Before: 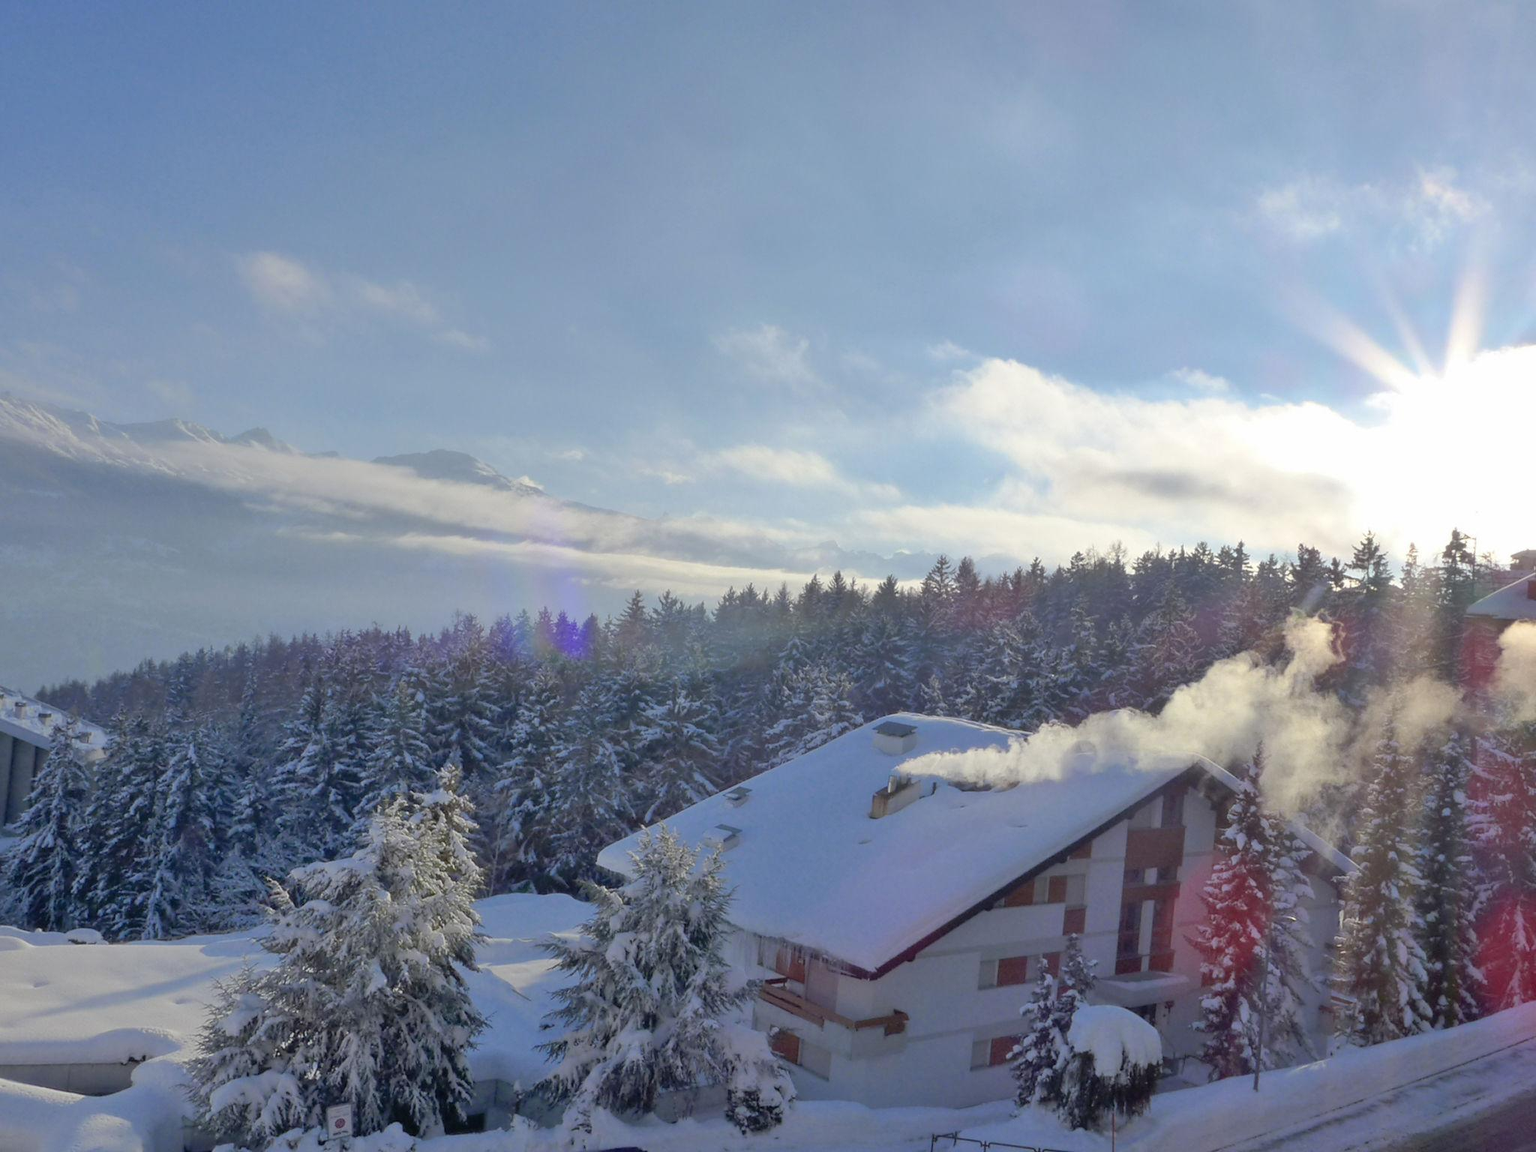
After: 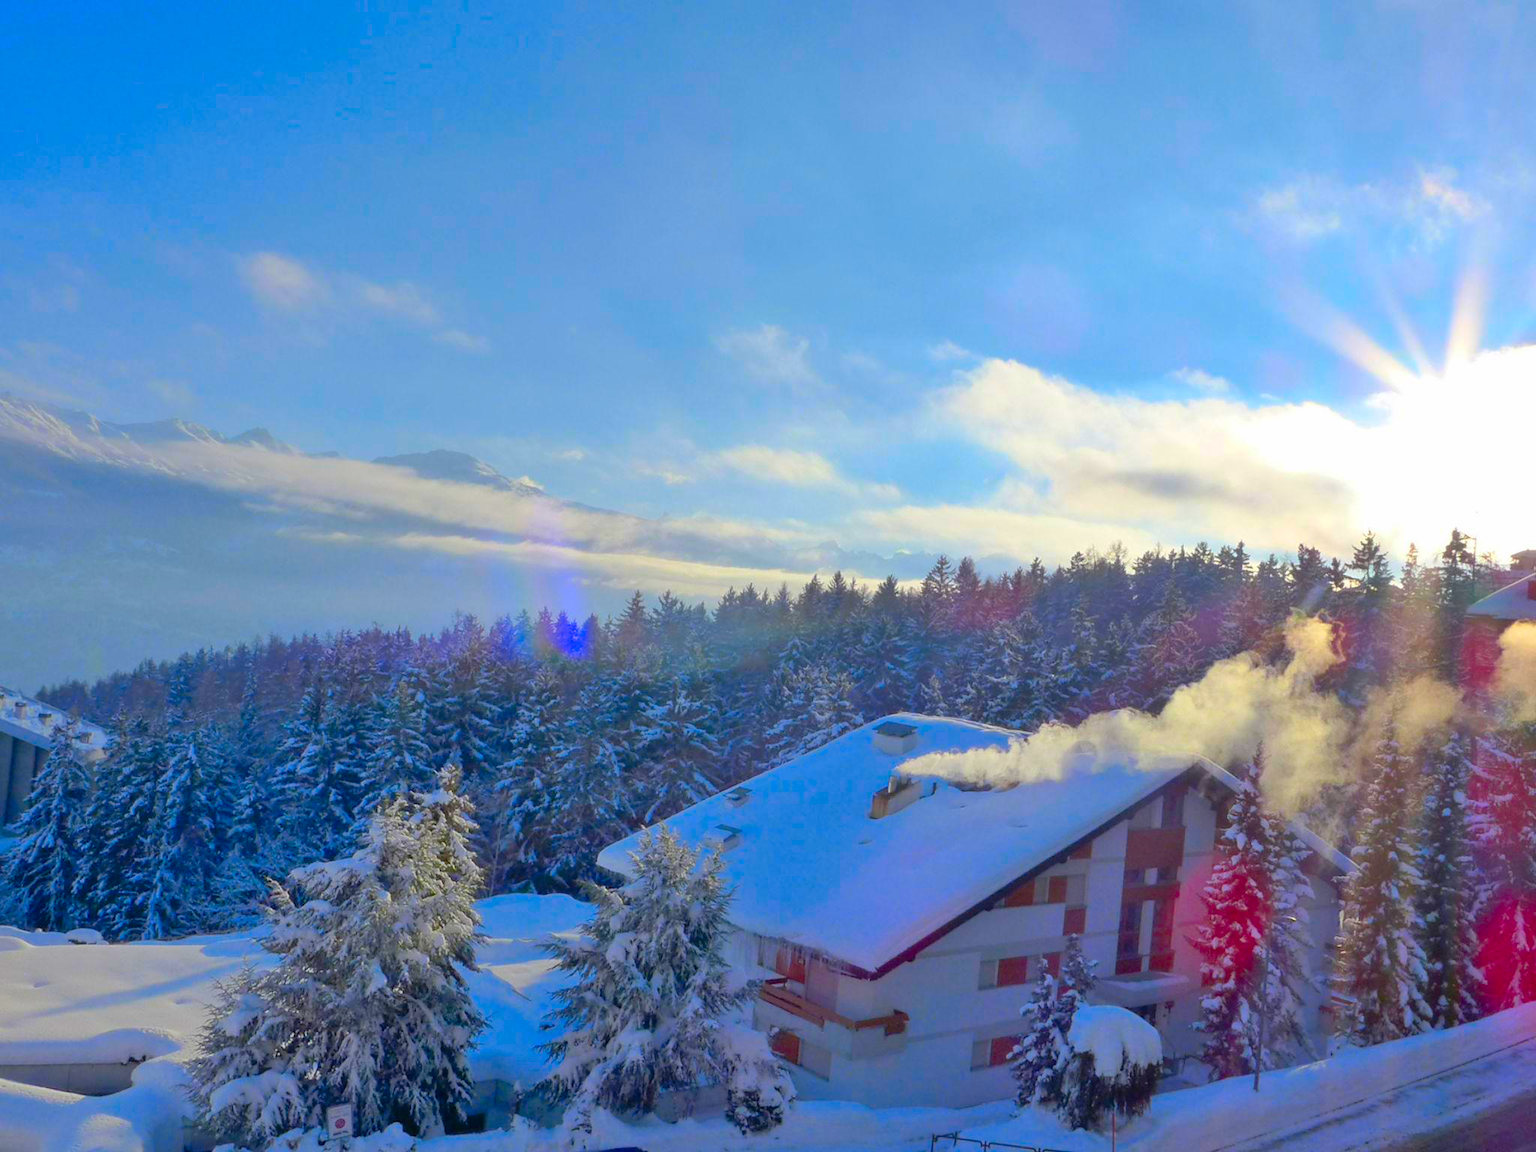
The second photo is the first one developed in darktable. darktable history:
color correction: highlights b* 0.069, saturation 2.14
